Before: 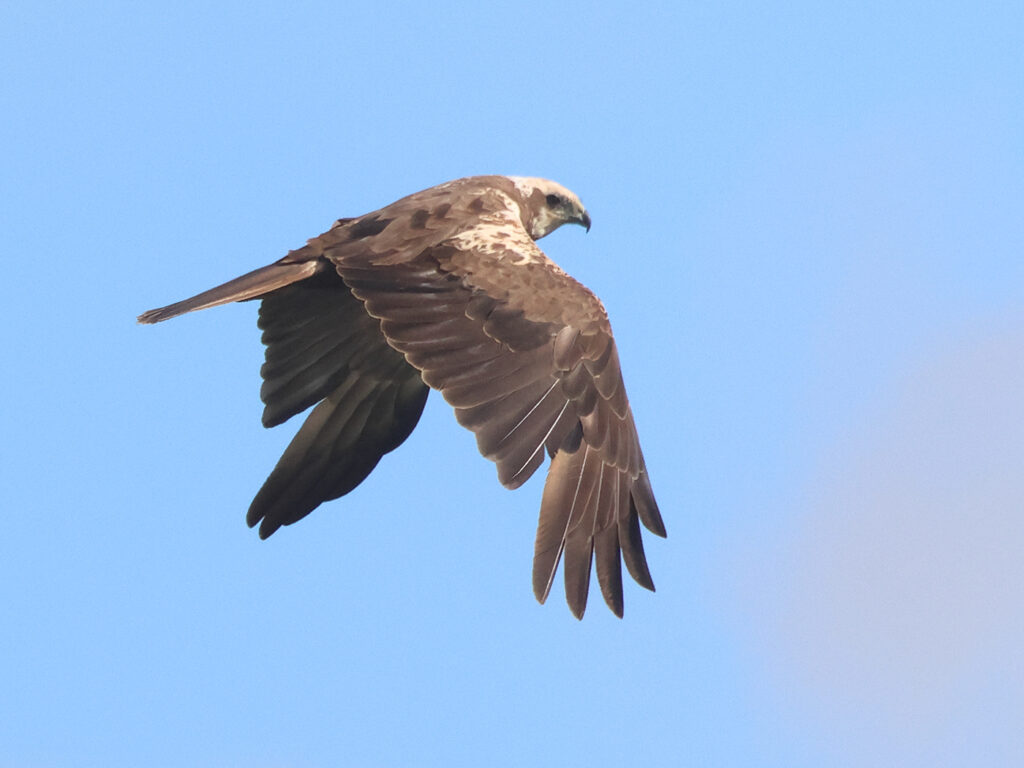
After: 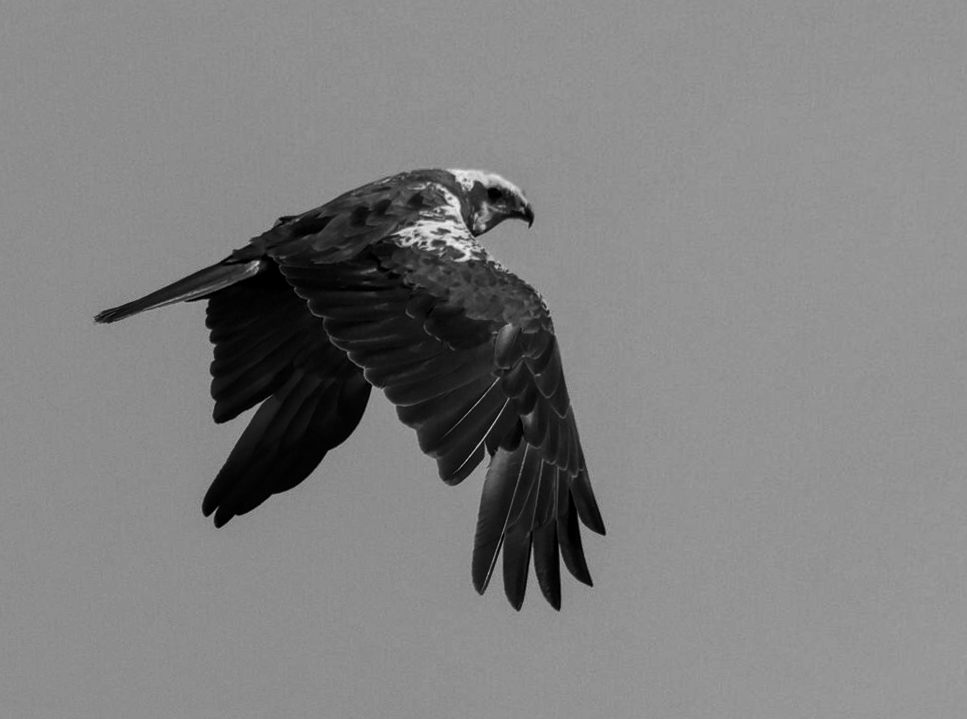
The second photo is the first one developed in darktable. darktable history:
local contrast: on, module defaults
rotate and perspective: rotation 0.062°, lens shift (vertical) 0.115, lens shift (horizontal) -0.133, crop left 0.047, crop right 0.94, crop top 0.061, crop bottom 0.94
contrast brightness saturation: contrast -0.03, brightness -0.59, saturation -1
